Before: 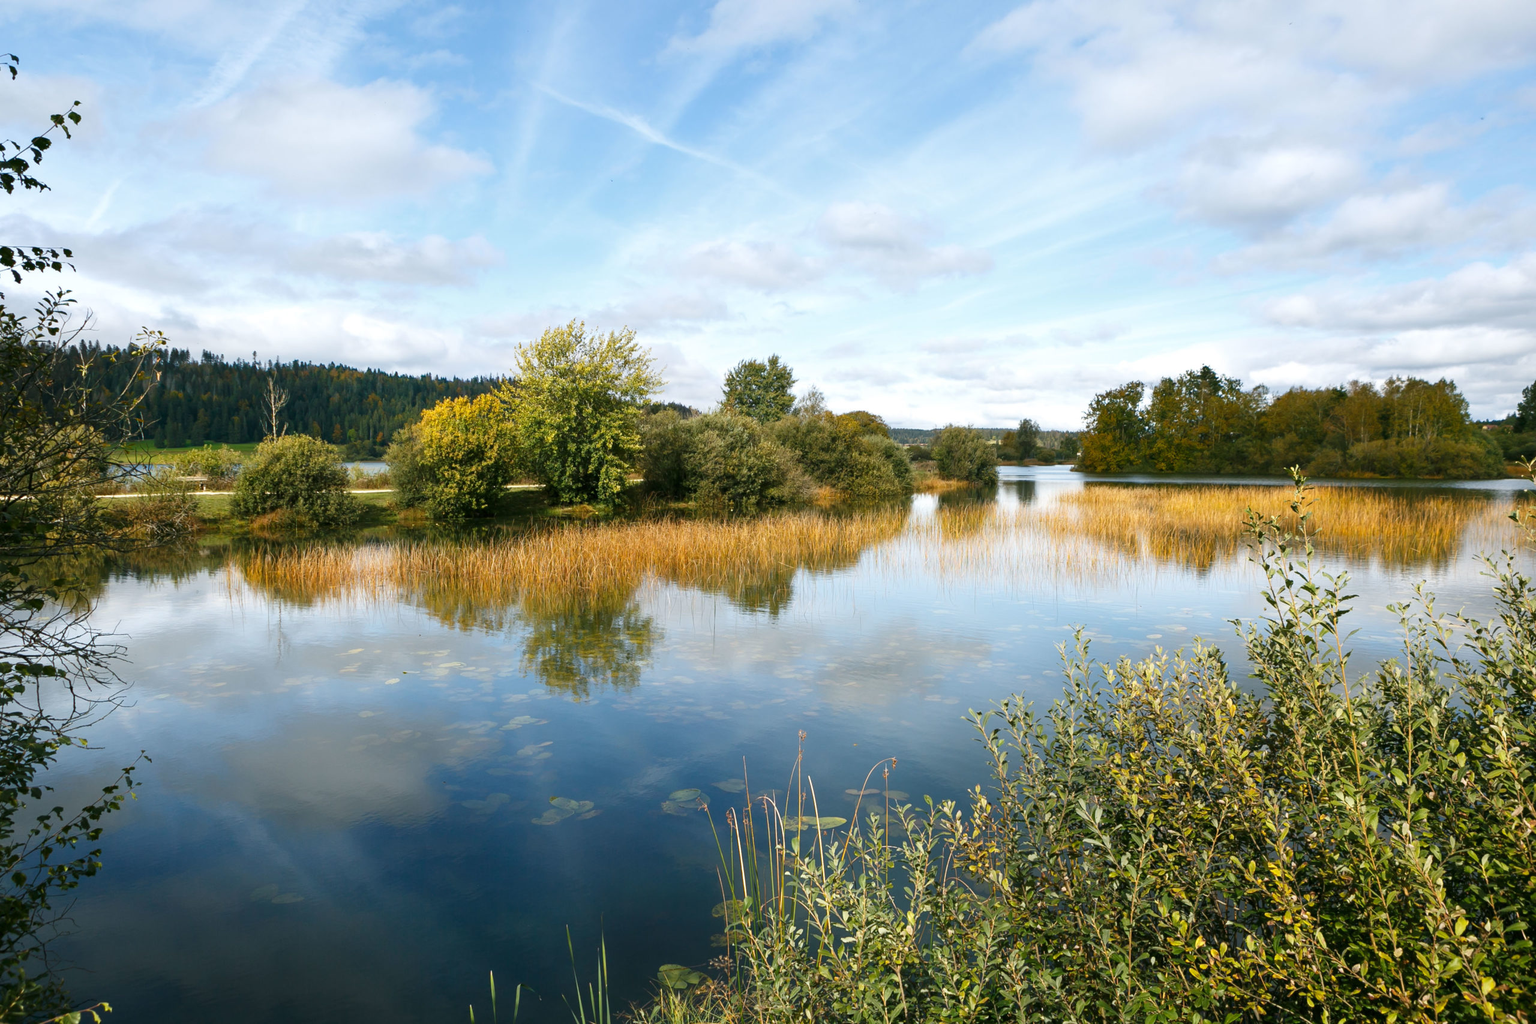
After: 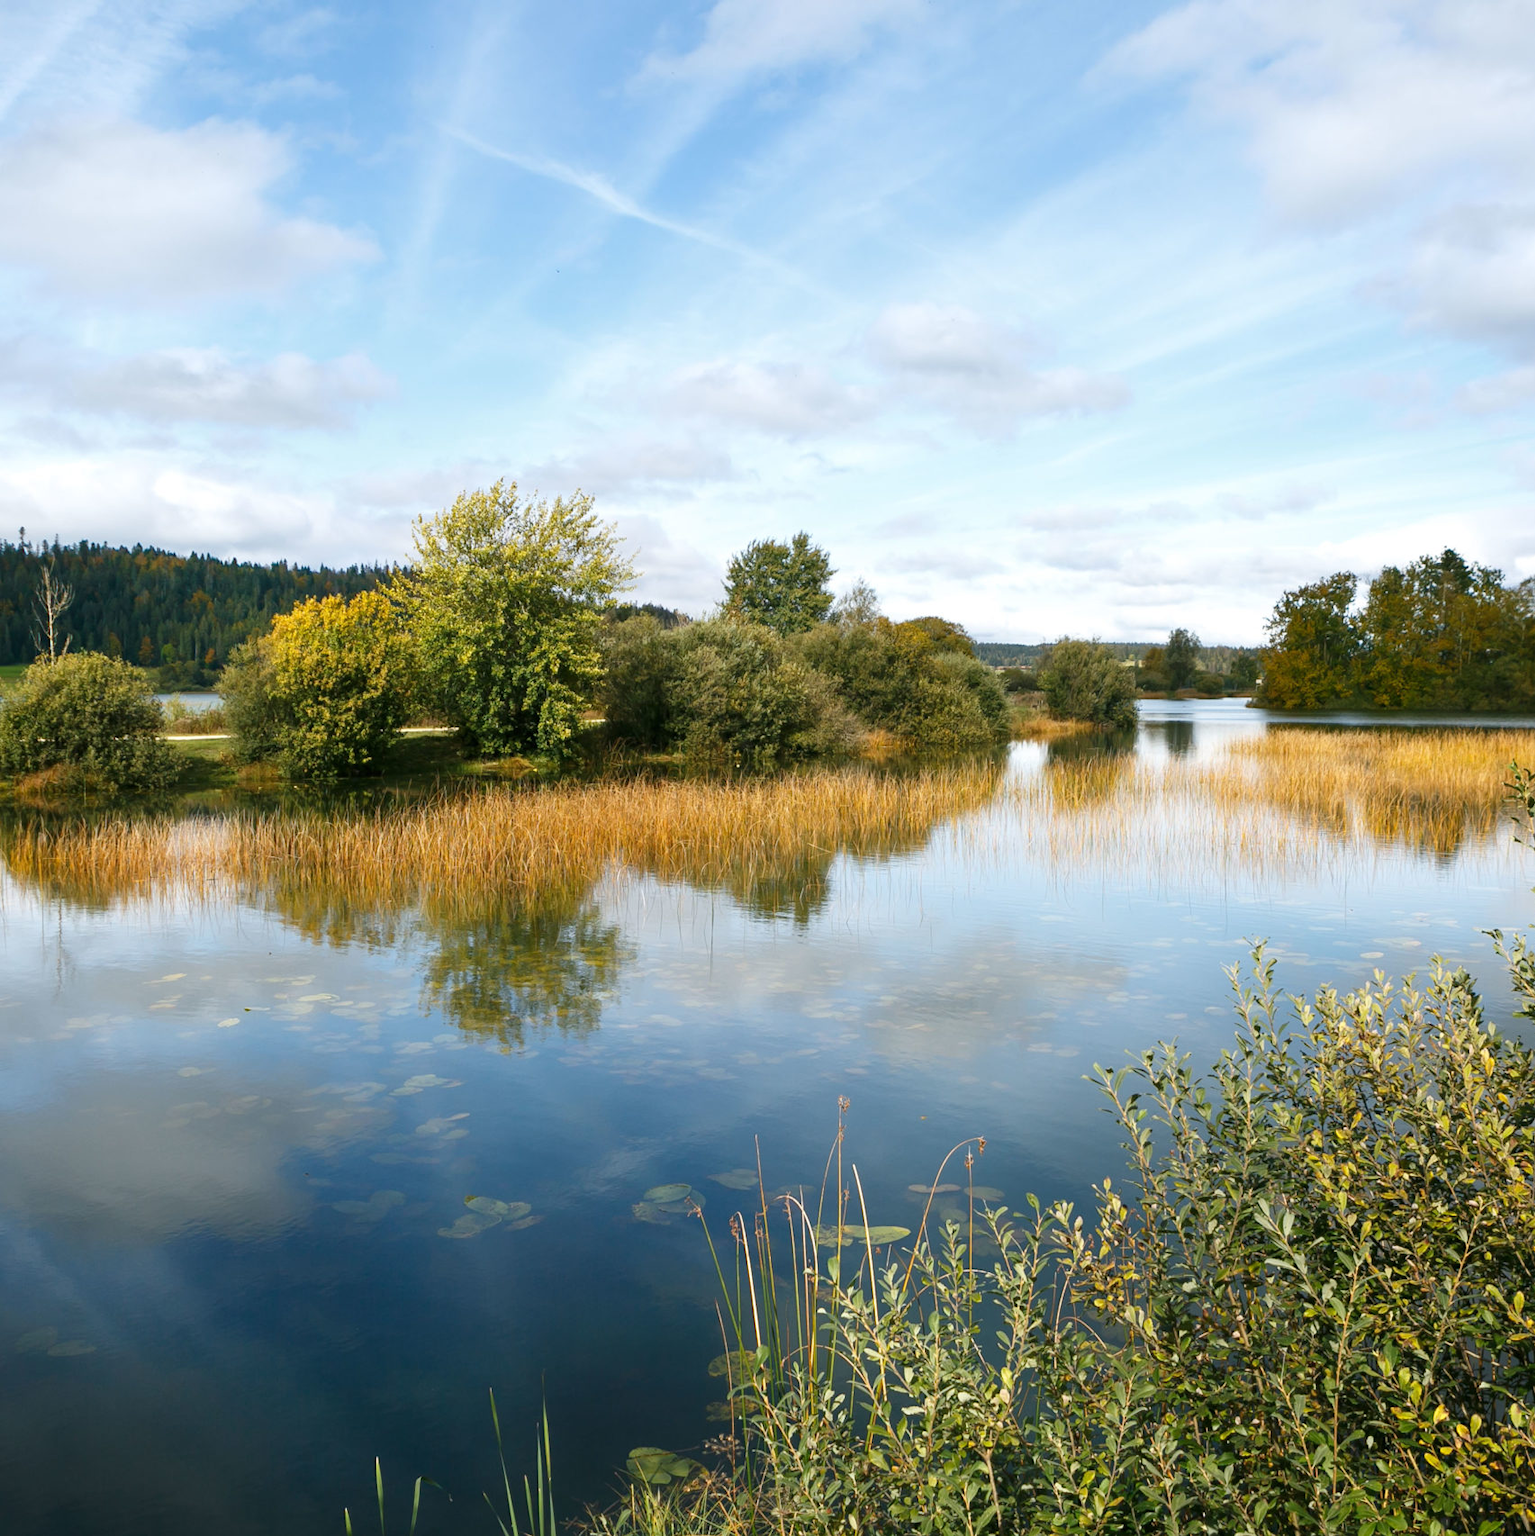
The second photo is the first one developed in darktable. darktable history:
crop and rotate: left 15.64%, right 17.748%
